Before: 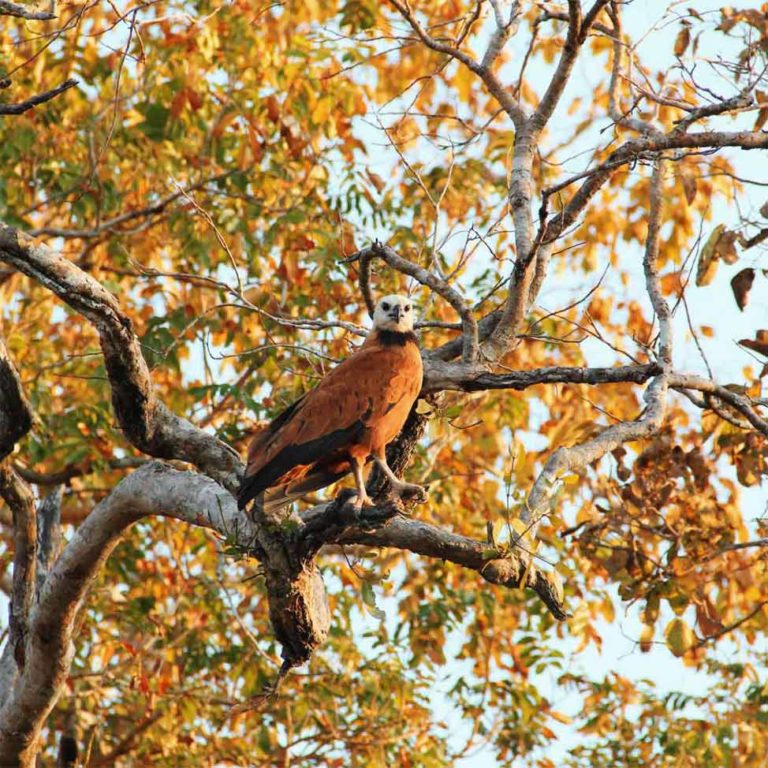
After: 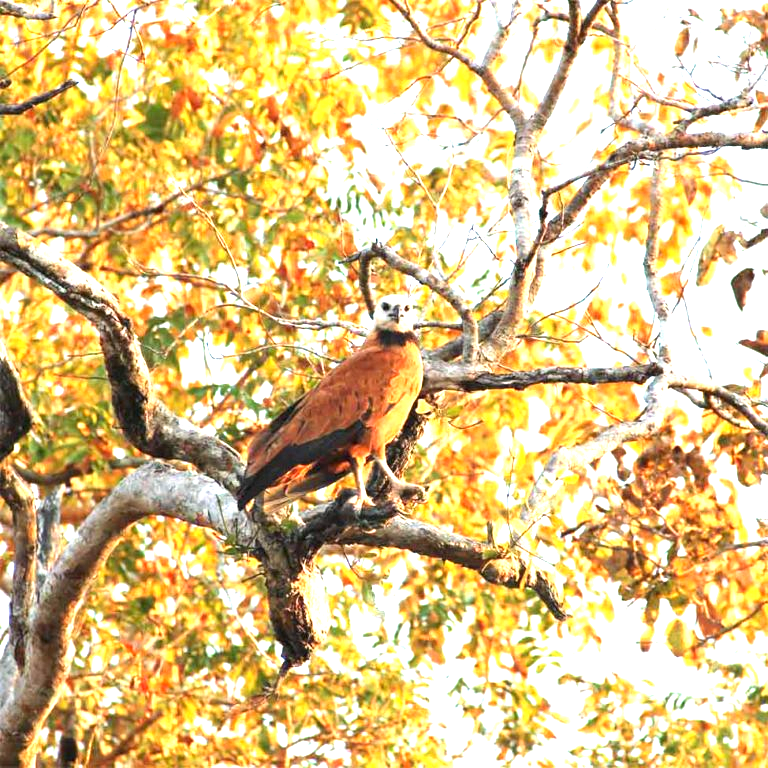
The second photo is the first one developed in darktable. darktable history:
exposure: black level correction 0, exposure 1.5 EV, compensate exposure bias true, compensate highlight preservation false
